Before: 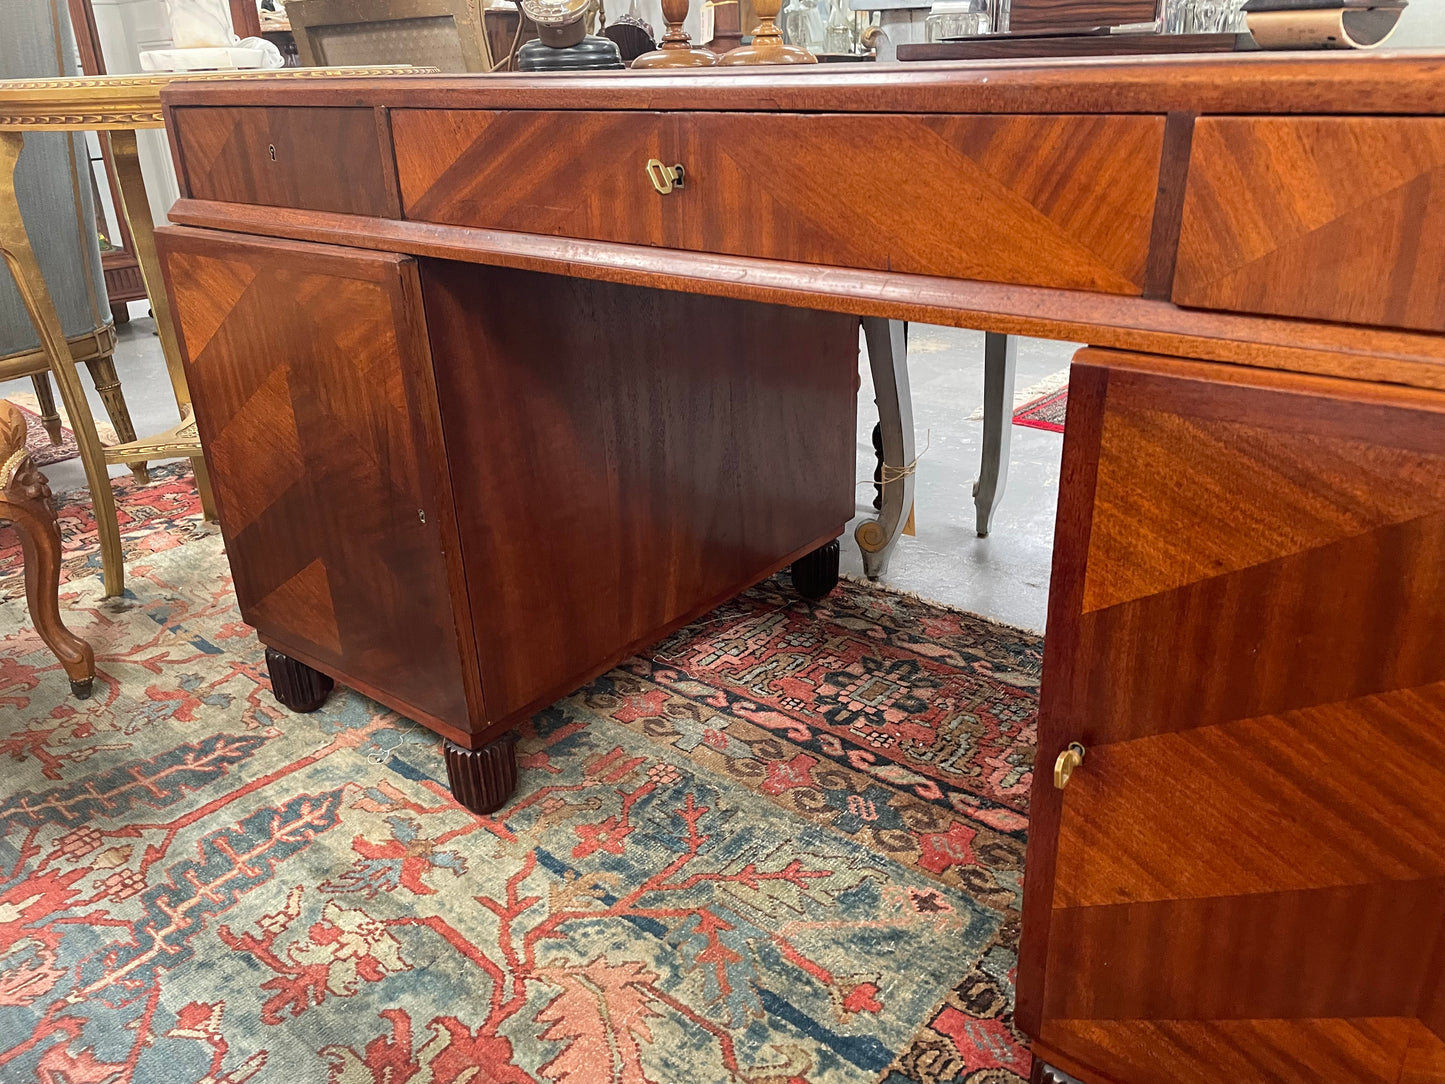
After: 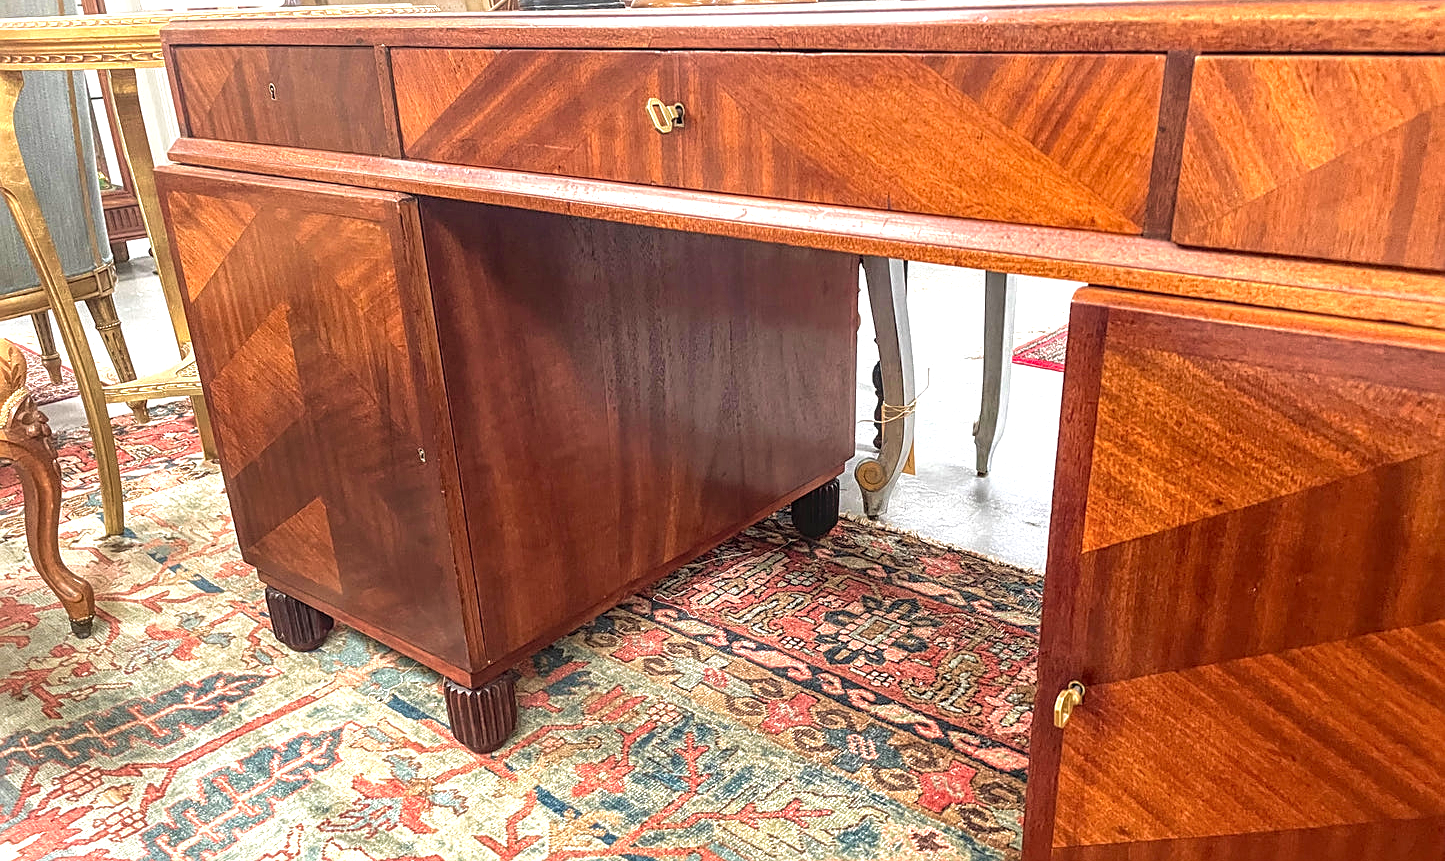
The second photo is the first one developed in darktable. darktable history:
crop and rotate: top 5.651%, bottom 14.885%
local contrast: highlights 6%, shadows 4%, detail 133%
sharpen: on, module defaults
velvia: on, module defaults
exposure: exposure 0.942 EV, compensate highlight preservation false
